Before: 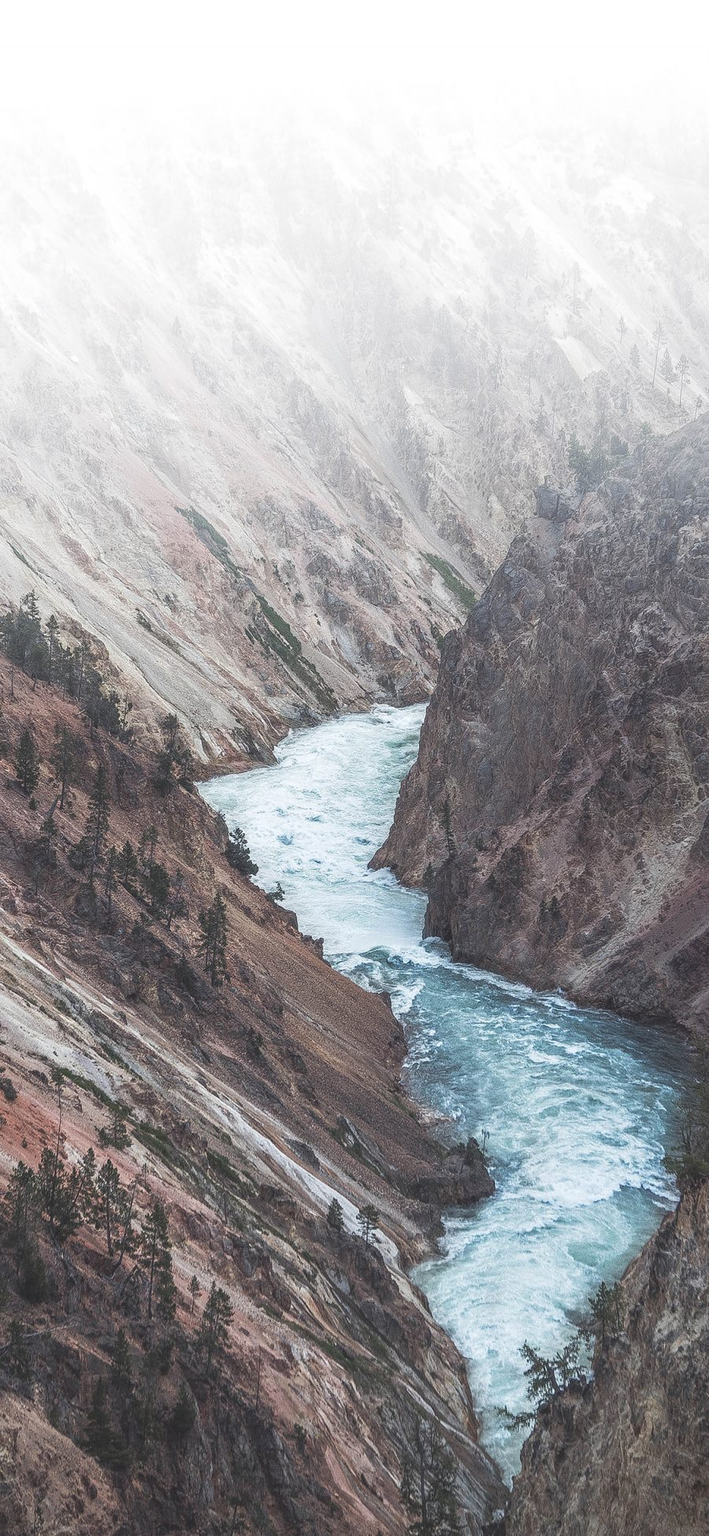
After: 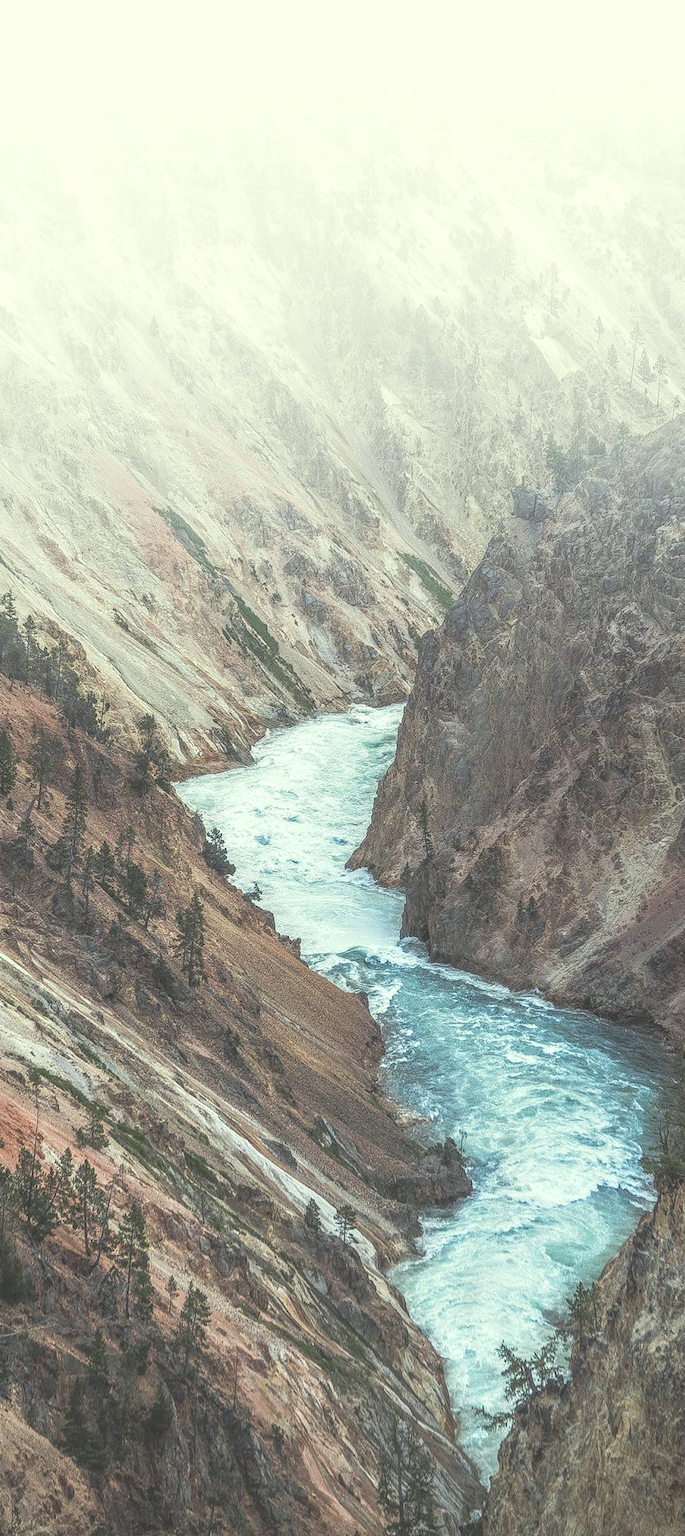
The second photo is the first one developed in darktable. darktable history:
contrast brightness saturation: contrast -0.283
crop and rotate: left 3.249%
color correction: highlights a* -5.92, highlights b* 10.78
tone equalizer: -8 EV -0.761 EV, -7 EV -0.723 EV, -6 EV -0.584 EV, -5 EV -0.368 EV, -3 EV 0.396 EV, -2 EV 0.6 EV, -1 EV 0.689 EV, +0 EV 0.723 EV
local contrast: on, module defaults
